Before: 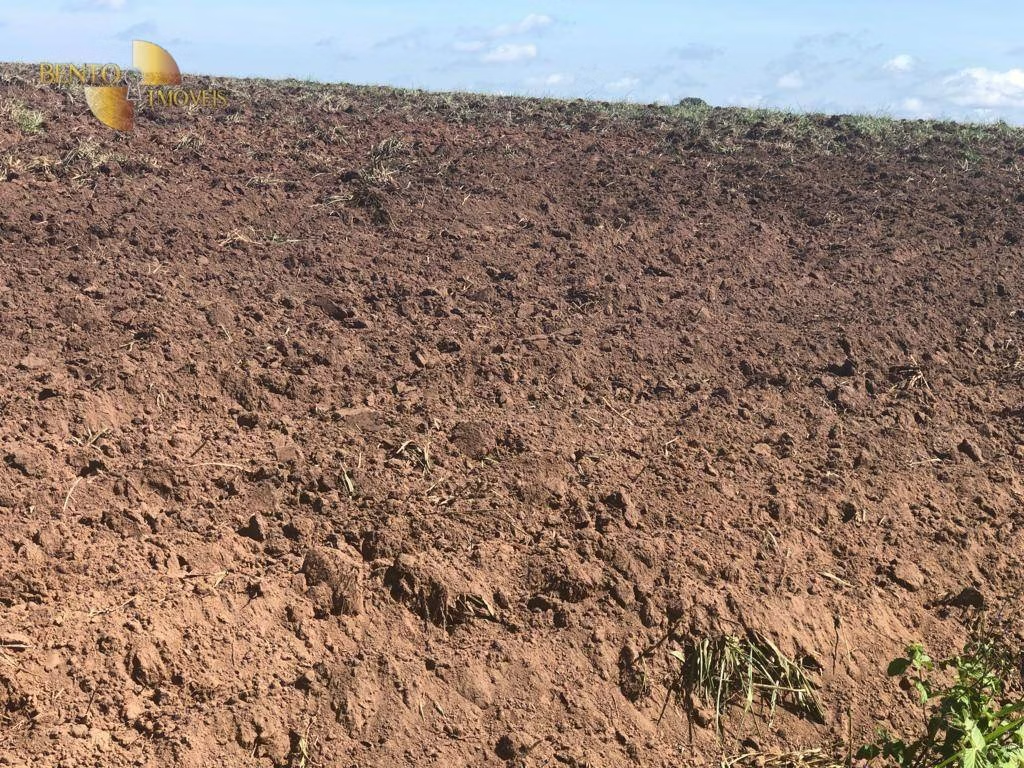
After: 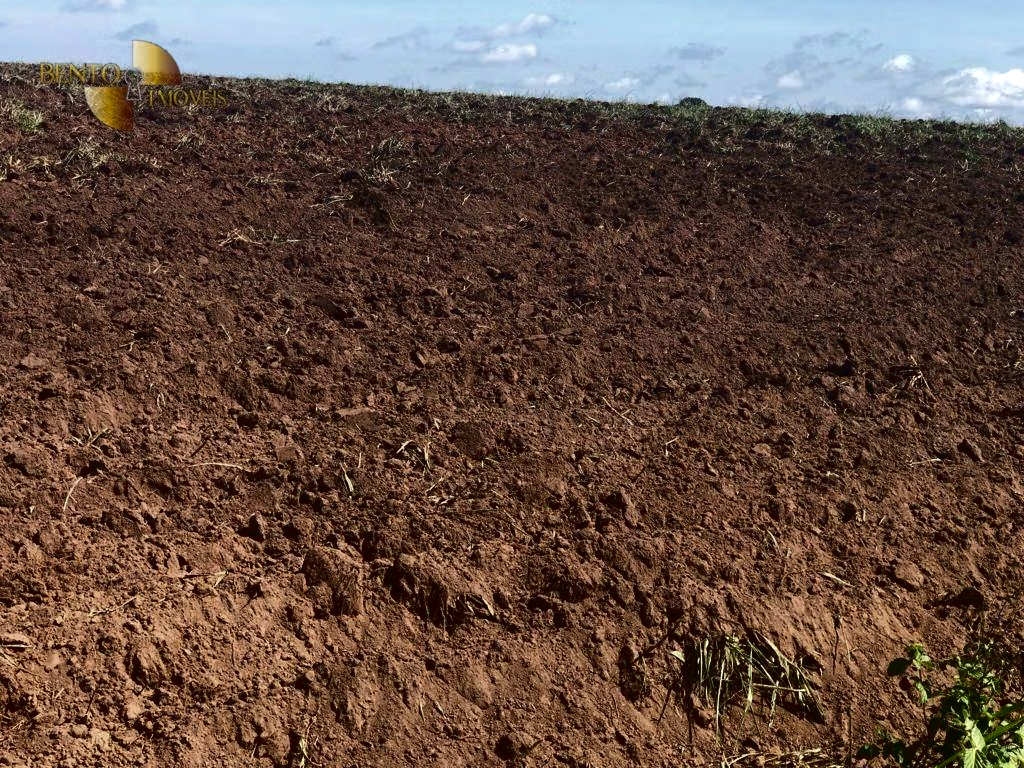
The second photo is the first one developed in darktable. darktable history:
contrast brightness saturation: brightness -0.537
exposure: exposure 0.13 EV, compensate highlight preservation false
